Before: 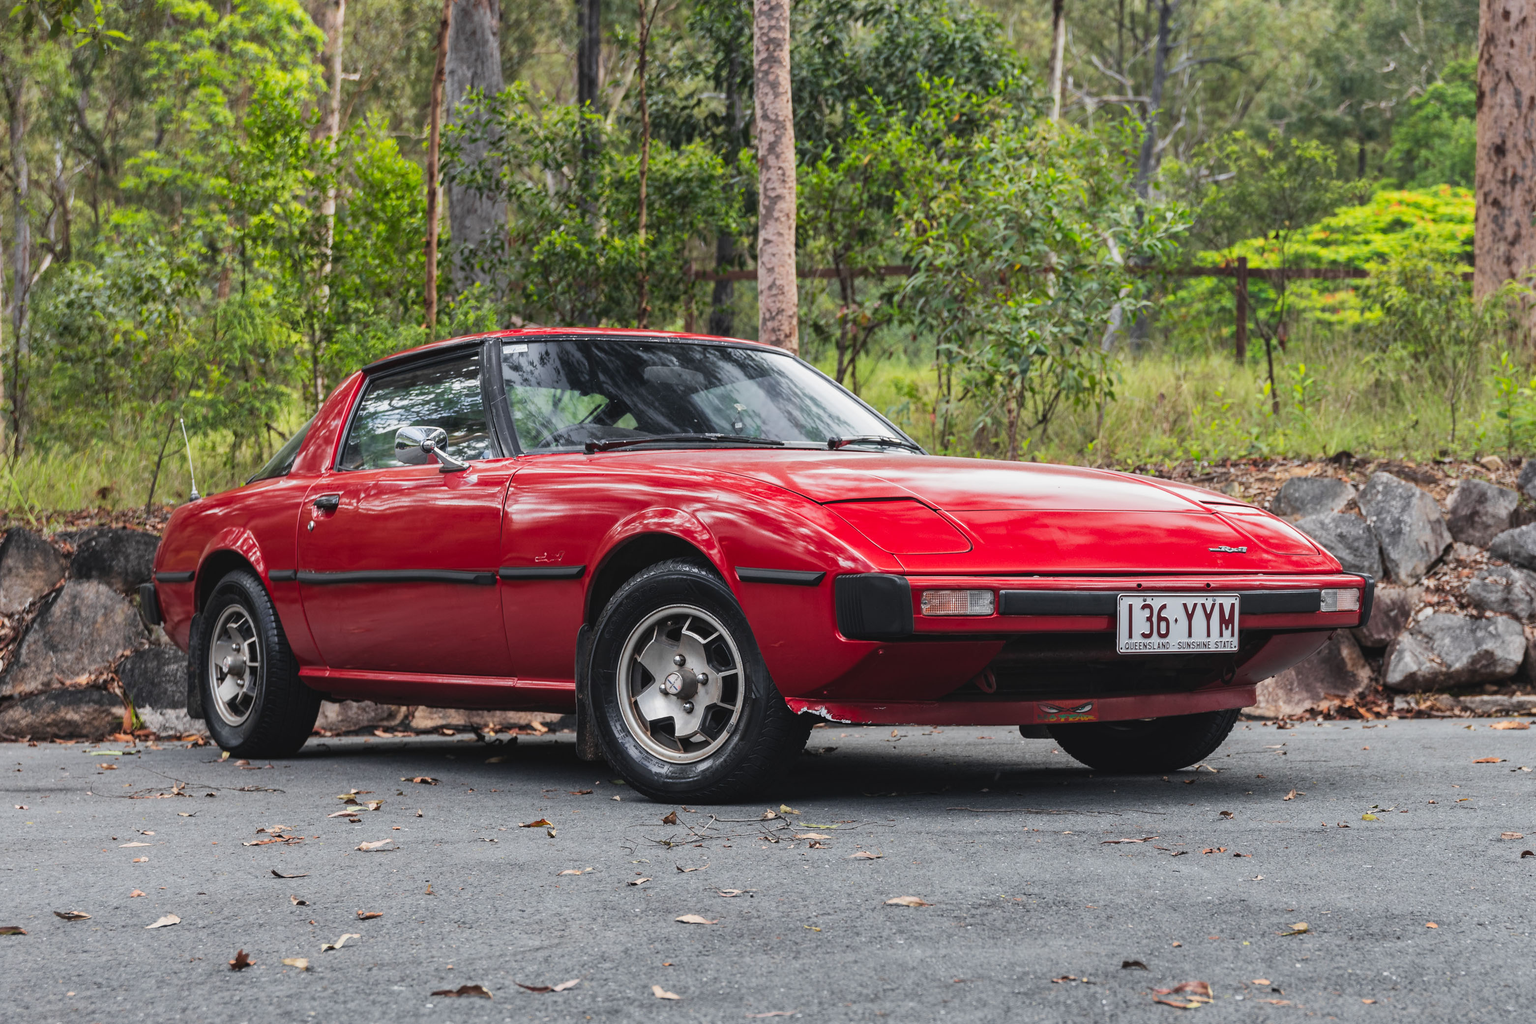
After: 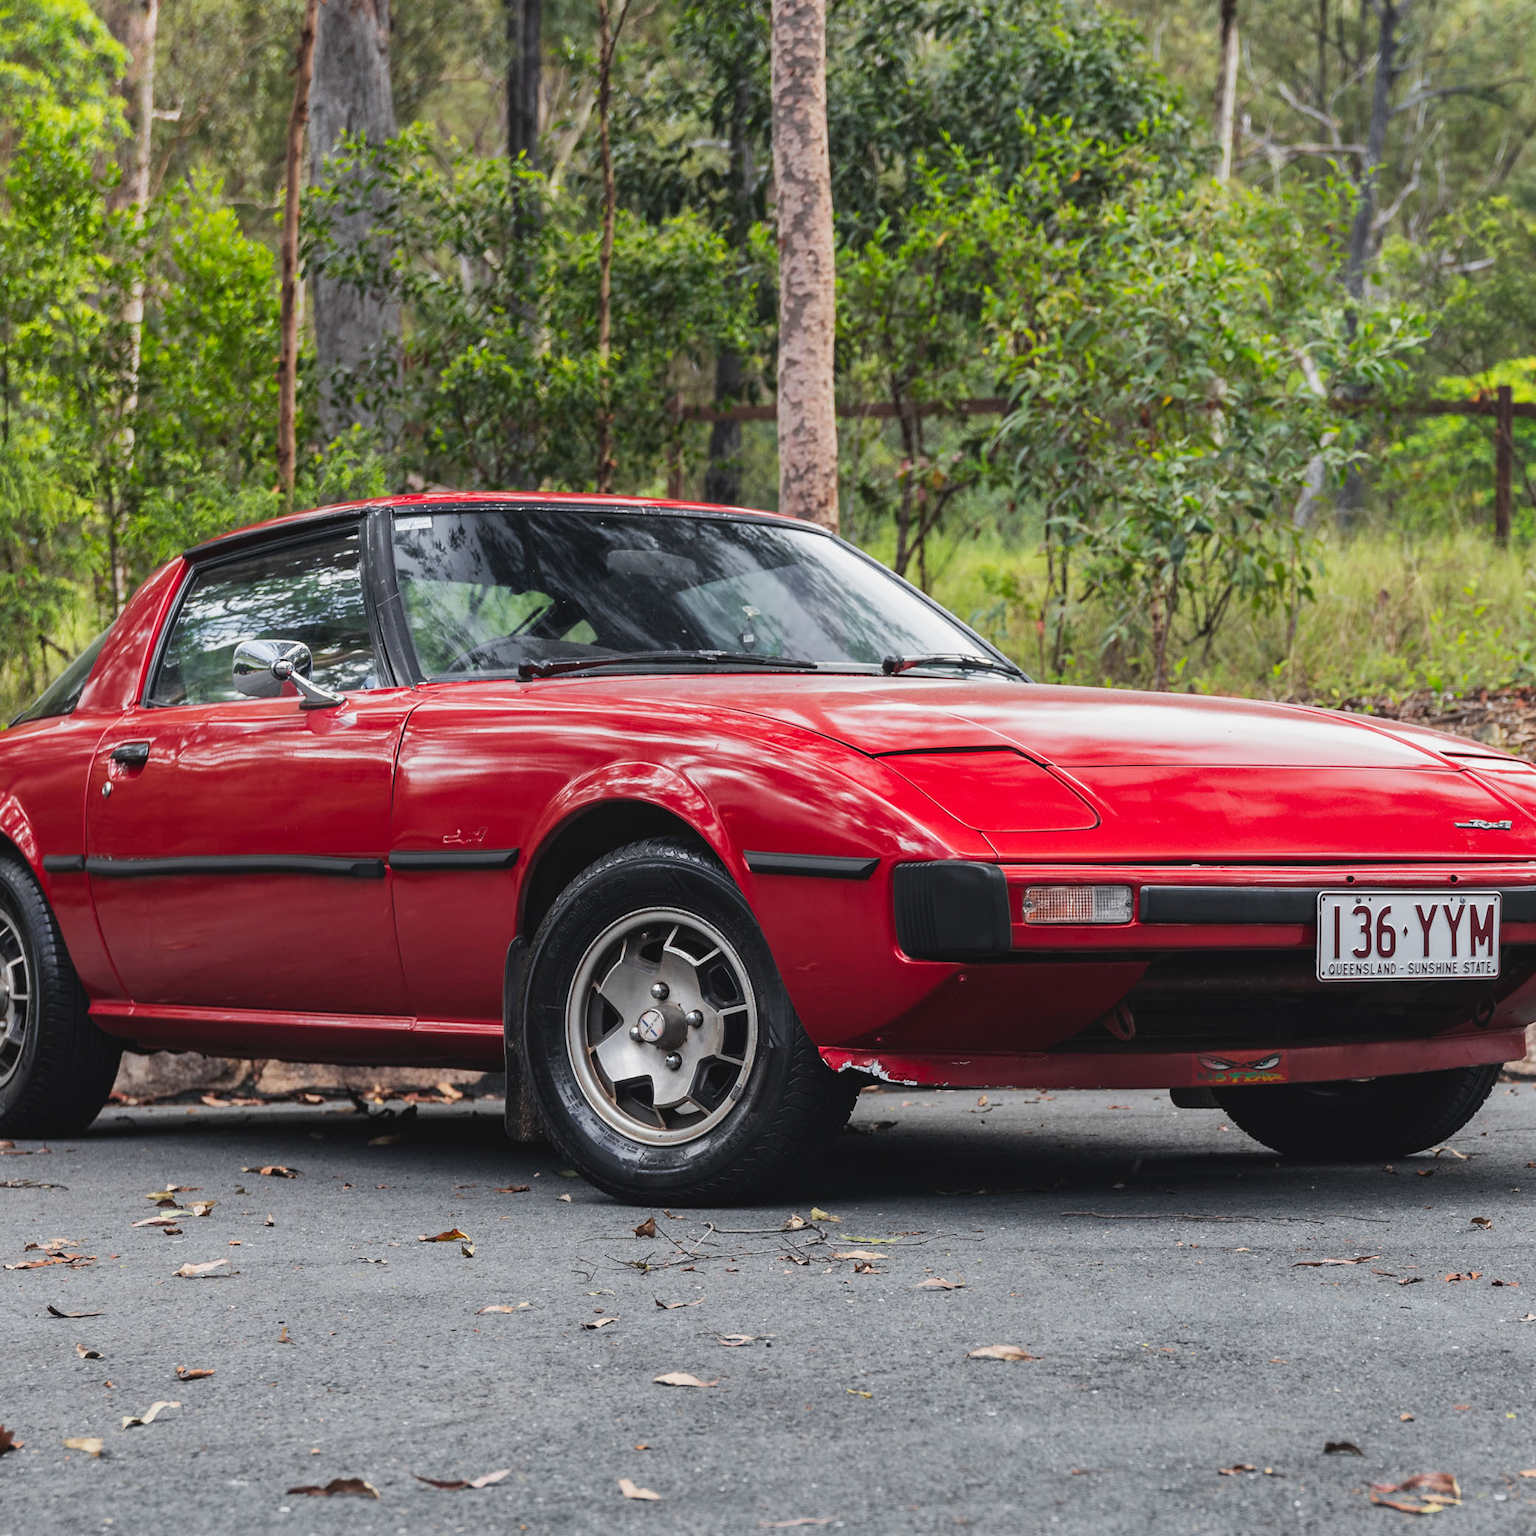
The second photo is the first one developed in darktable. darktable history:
crop and rotate: left 15.636%, right 17.72%
